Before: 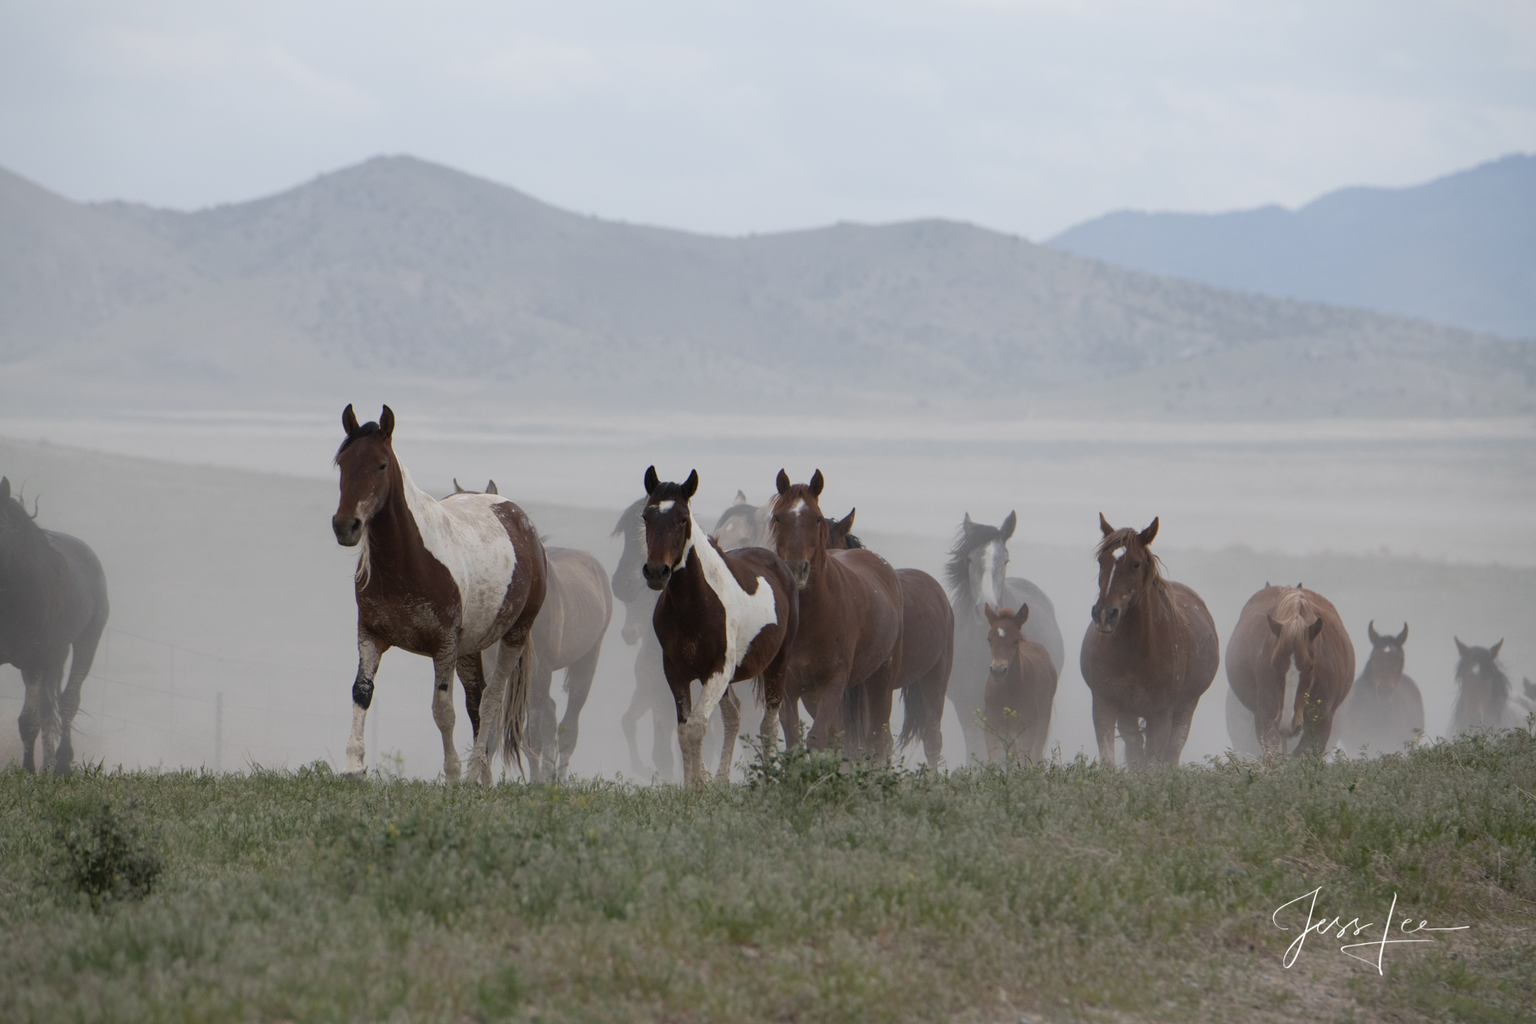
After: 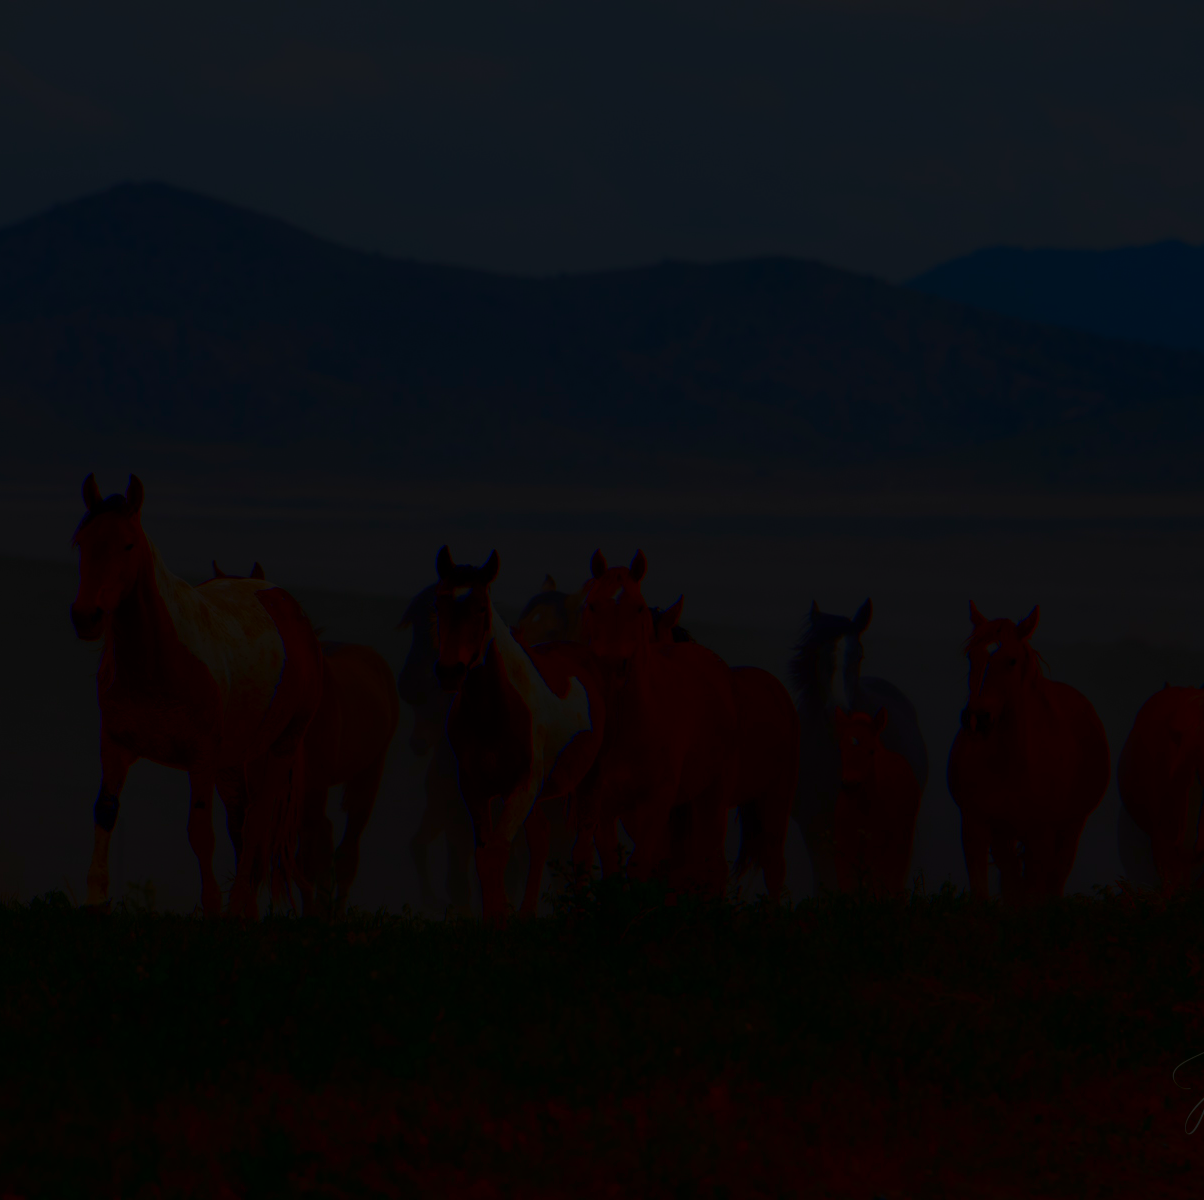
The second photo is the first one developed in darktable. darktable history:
color zones: curves: ch0 [(0.11, 0.396) (0.195, 0.36) (0.25, 0.5) (0.303, 0.412) (0.357, 0.544) (0.75, 0.5) (0.967, 0.328)]; ch1 [(0, 0.468) (0.112, 0.512) (0.202, 0.6) (0.25, 0.5) (0.307, 0.352) (0.357, 0.544) (0.75, 0.5) (0.963, 0.524)]
contrast brightness saturation: brightness -0.986, saturation 0.997
crop and rotate: left 17.771%, right 15.302%
exposure: exposure -2.371 EV, compensate highlight preservation false
